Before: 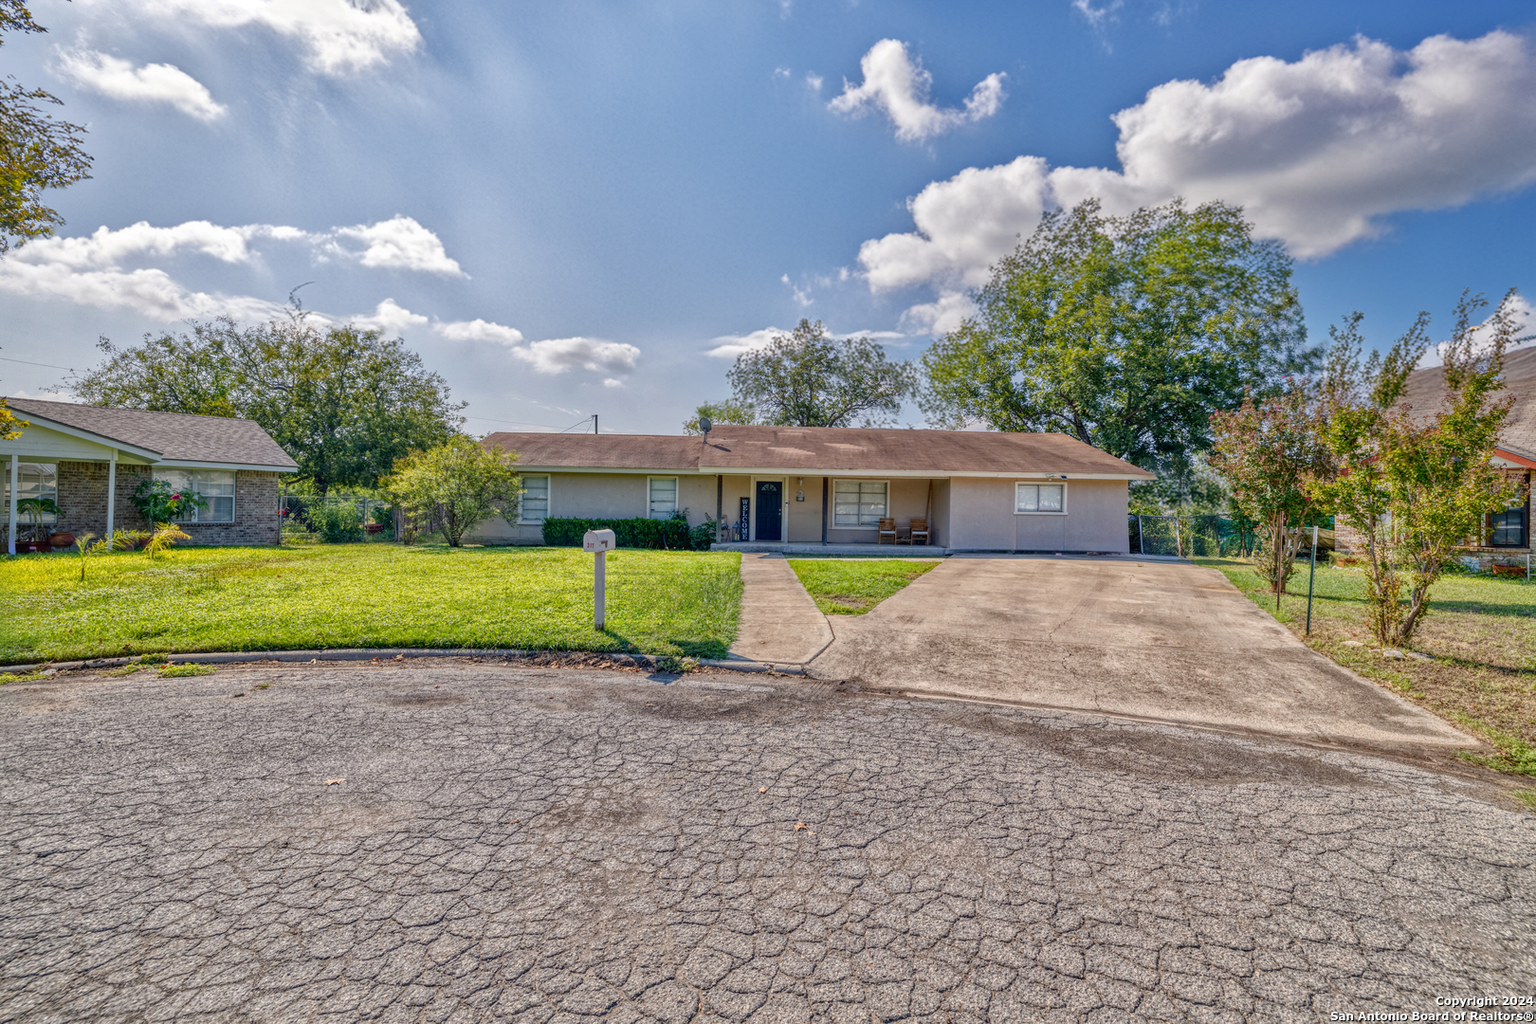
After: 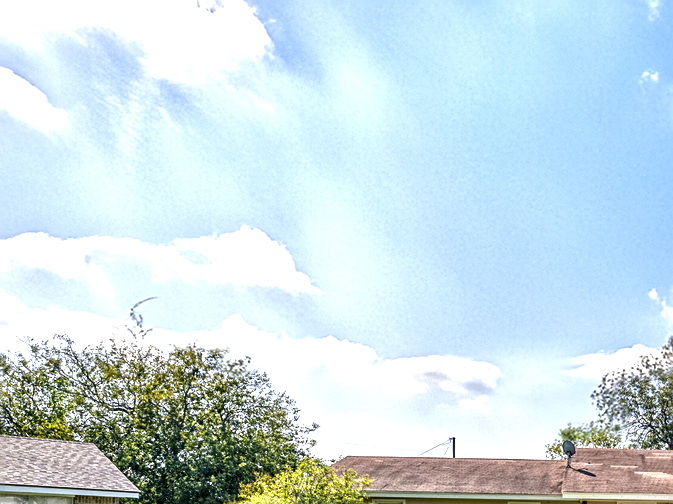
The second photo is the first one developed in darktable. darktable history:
crop and rotate: left 10.807%, top 0.06%, right 47.595%, bottom 53.188%
exposure: black level correction 0.001, exposure 1.119 EV, compensate exposure bias true, compensate highlight preservation false
local contrast: highlights 100%, shadows 102%, detail 120%, midtone range 0.2
tone curve: curves: ch0 [(0, 0) (0.153, 0.06) (1, 1)], color space Lab, linked channels, preserve colors none
sharpen: on, module defaults
